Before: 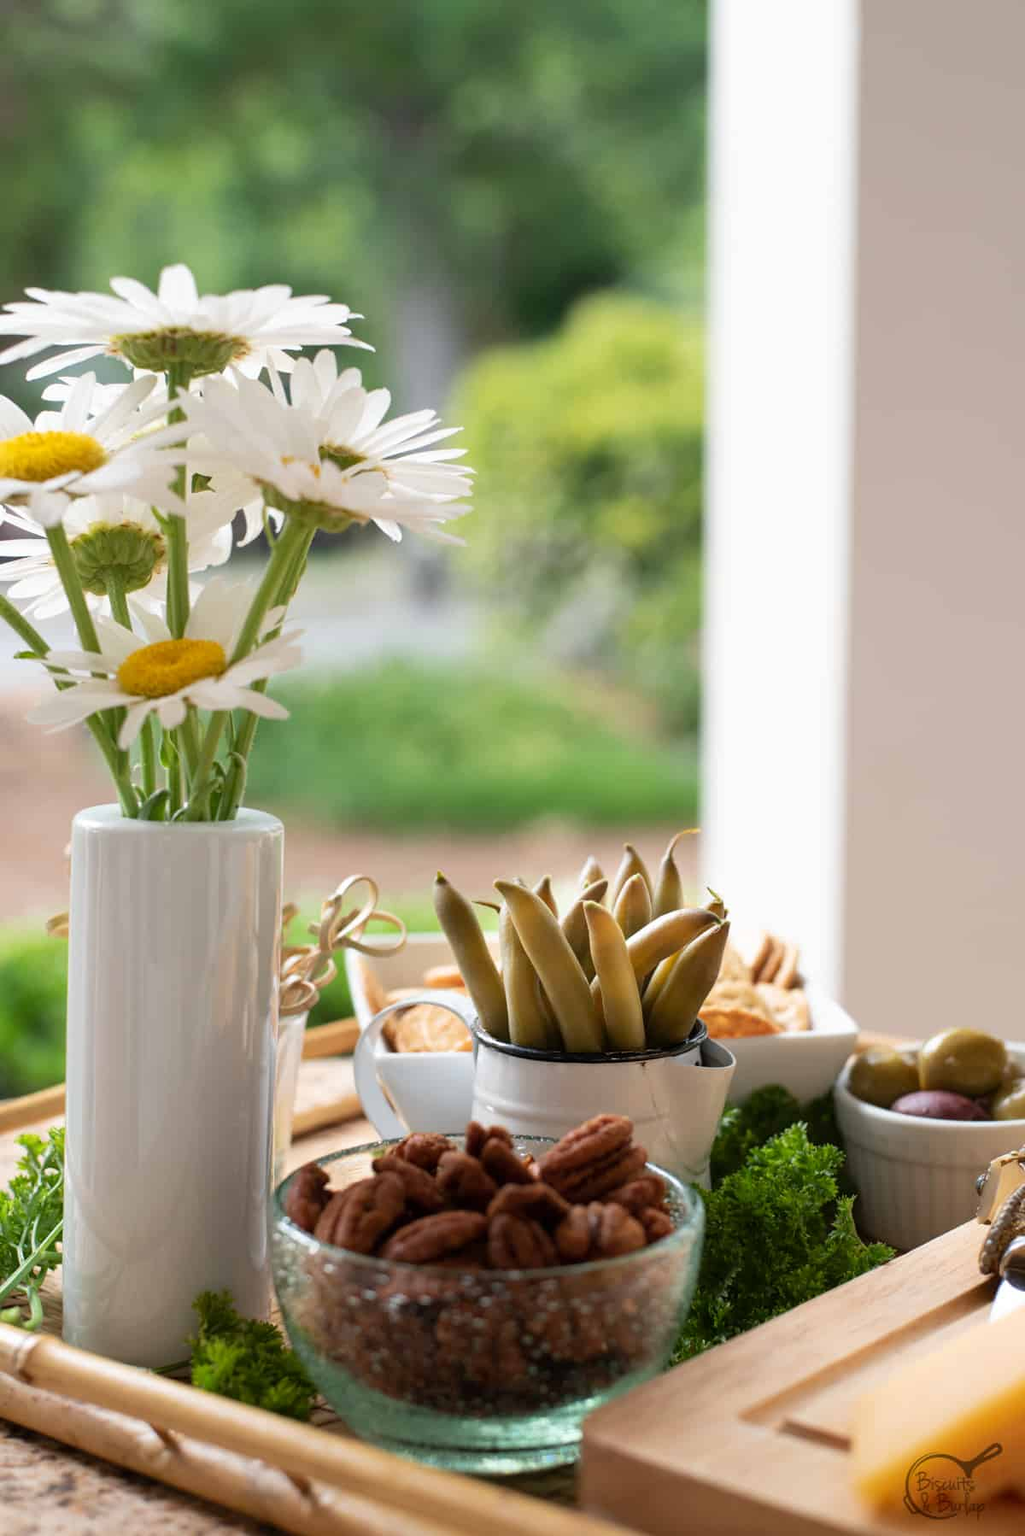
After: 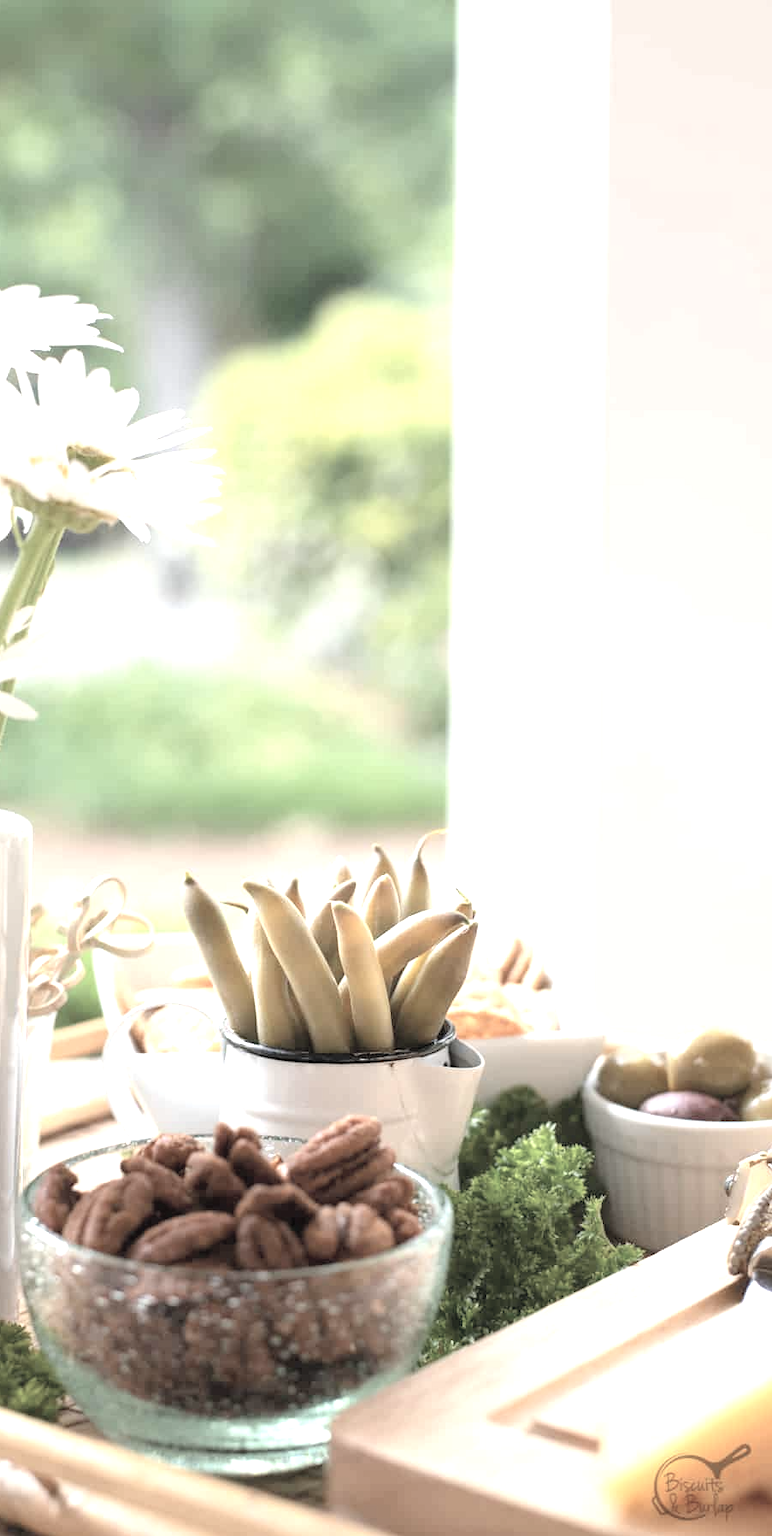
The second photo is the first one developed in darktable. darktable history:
exposure: black level correction 0, exposure 1.173 EV, compensate exposure bias true, compensate highlight preservation false
contrast brightness saturation: brightness 0.18, saturation -0.5
crop and rotate: left 24.6%
